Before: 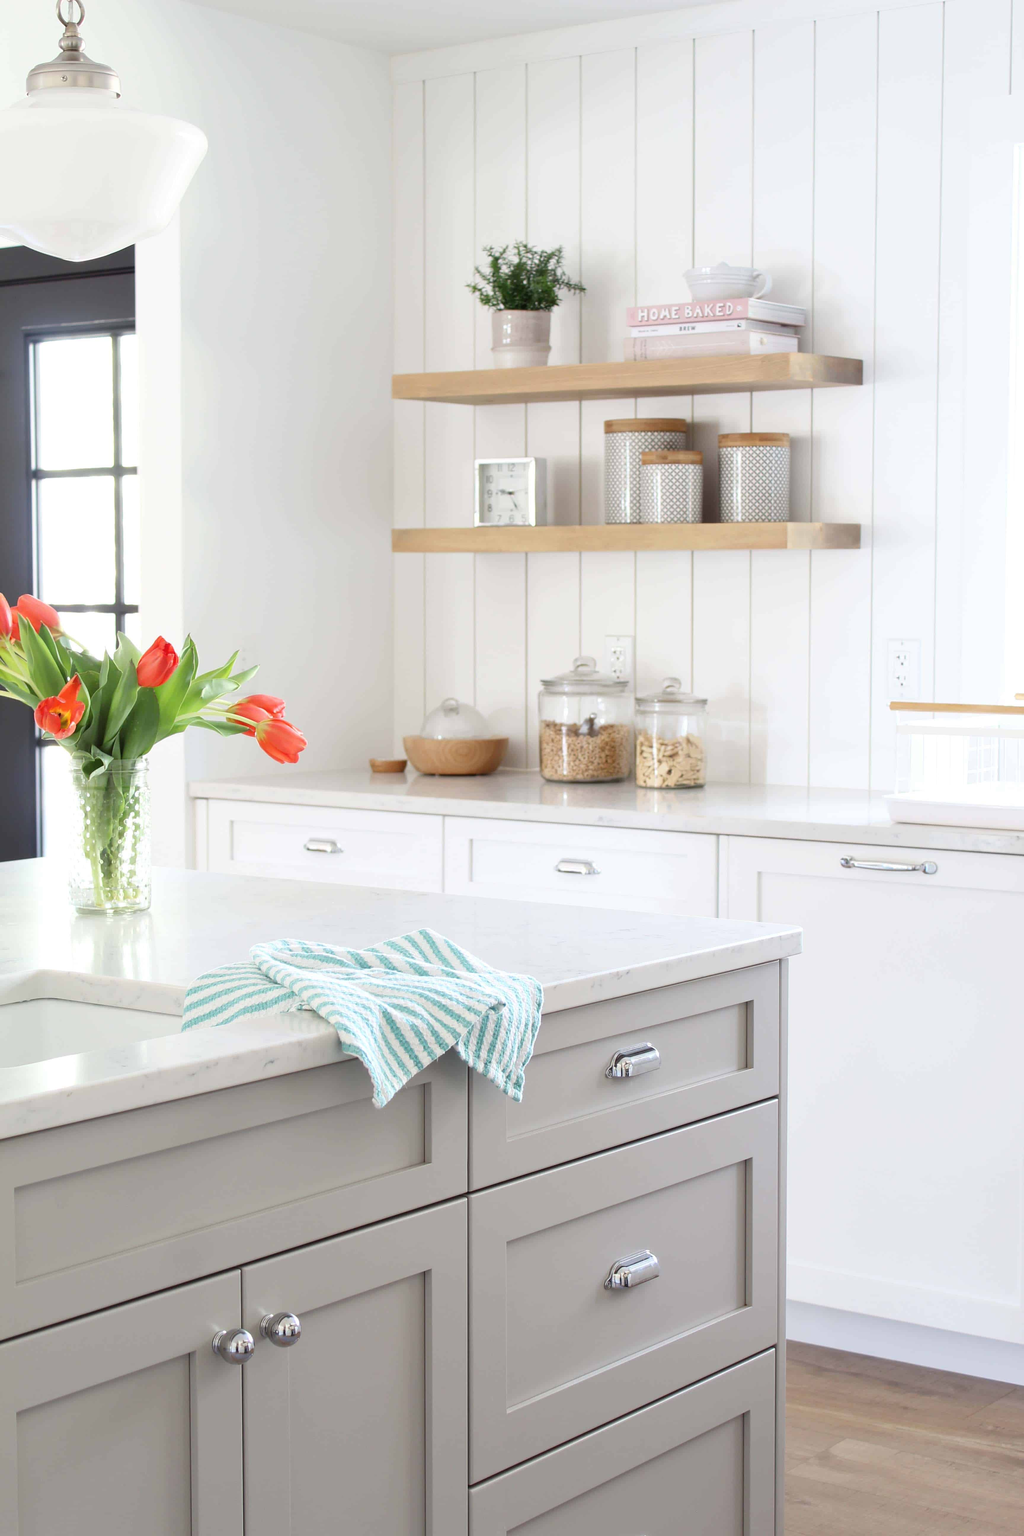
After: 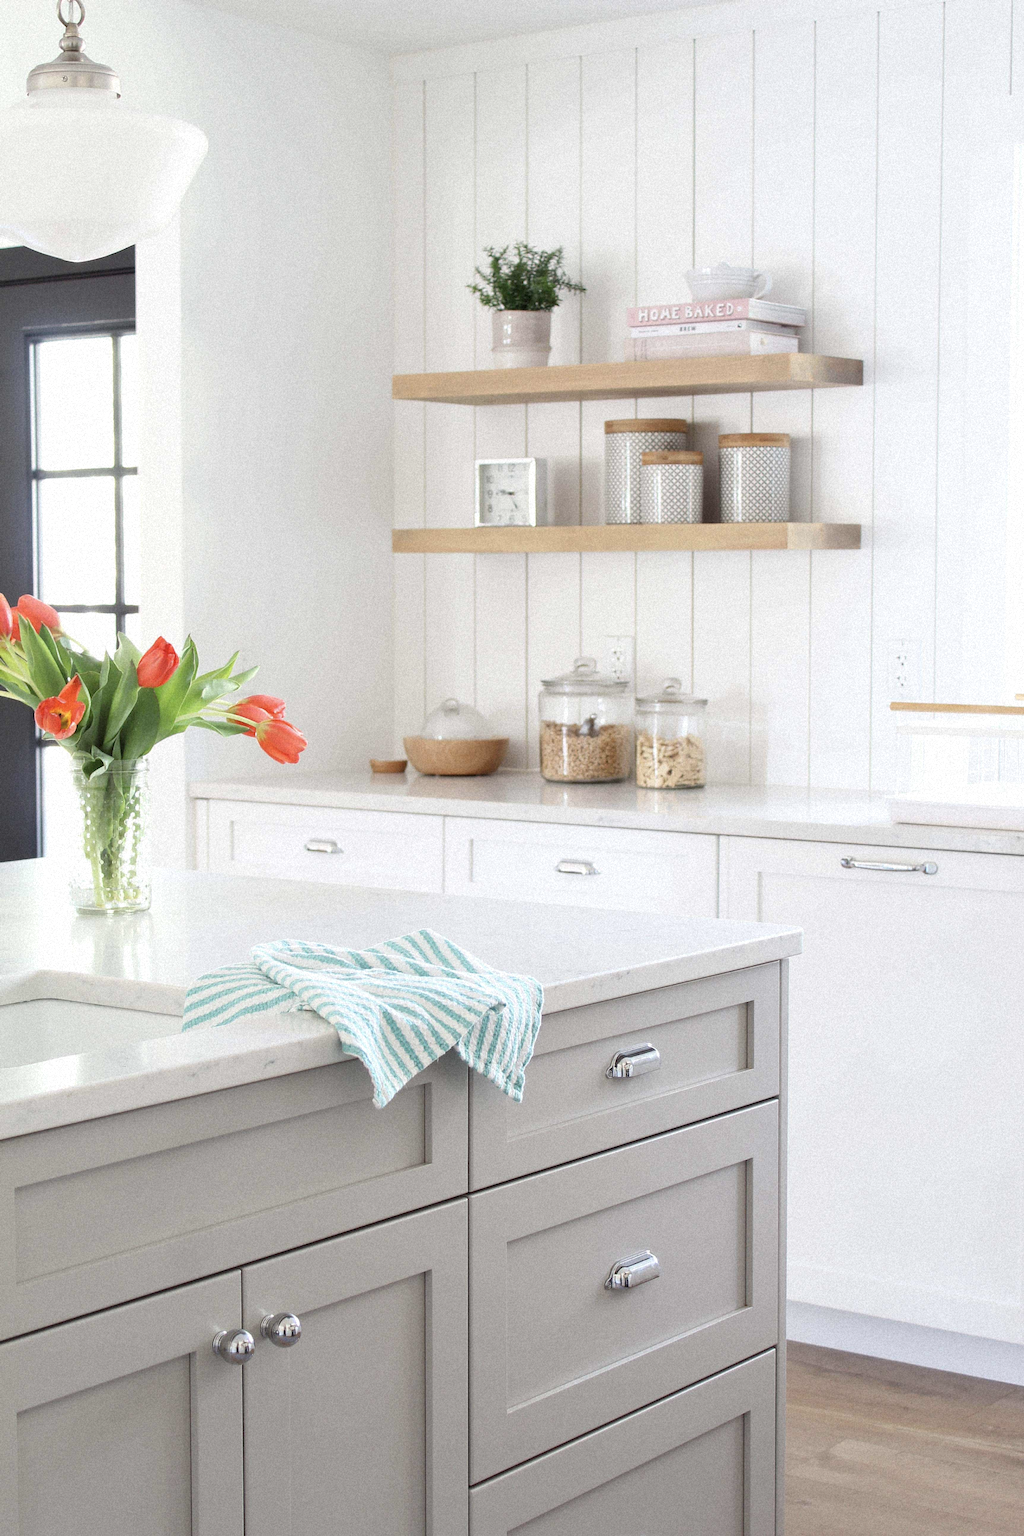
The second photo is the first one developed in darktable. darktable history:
tone equalizer: on, module defaults
color contrast: green-magenta contrast 0.84, blue-yellow contrast 0.86
grain: mid-tones bias 0%
